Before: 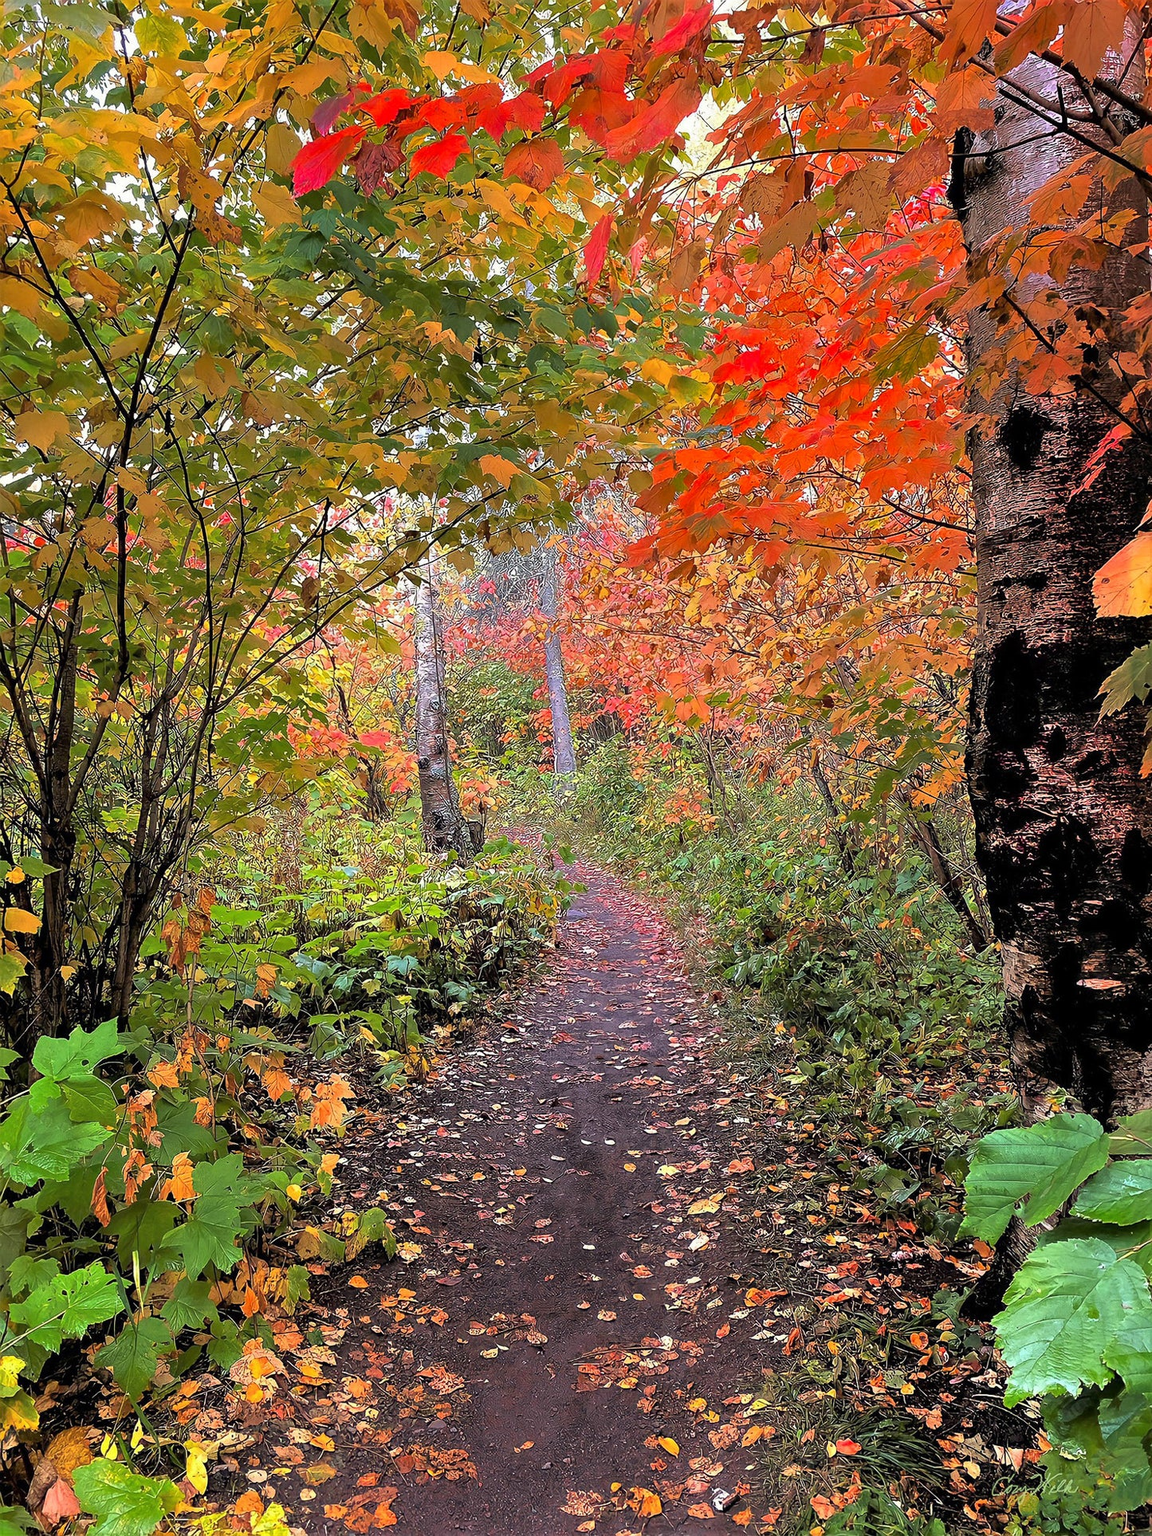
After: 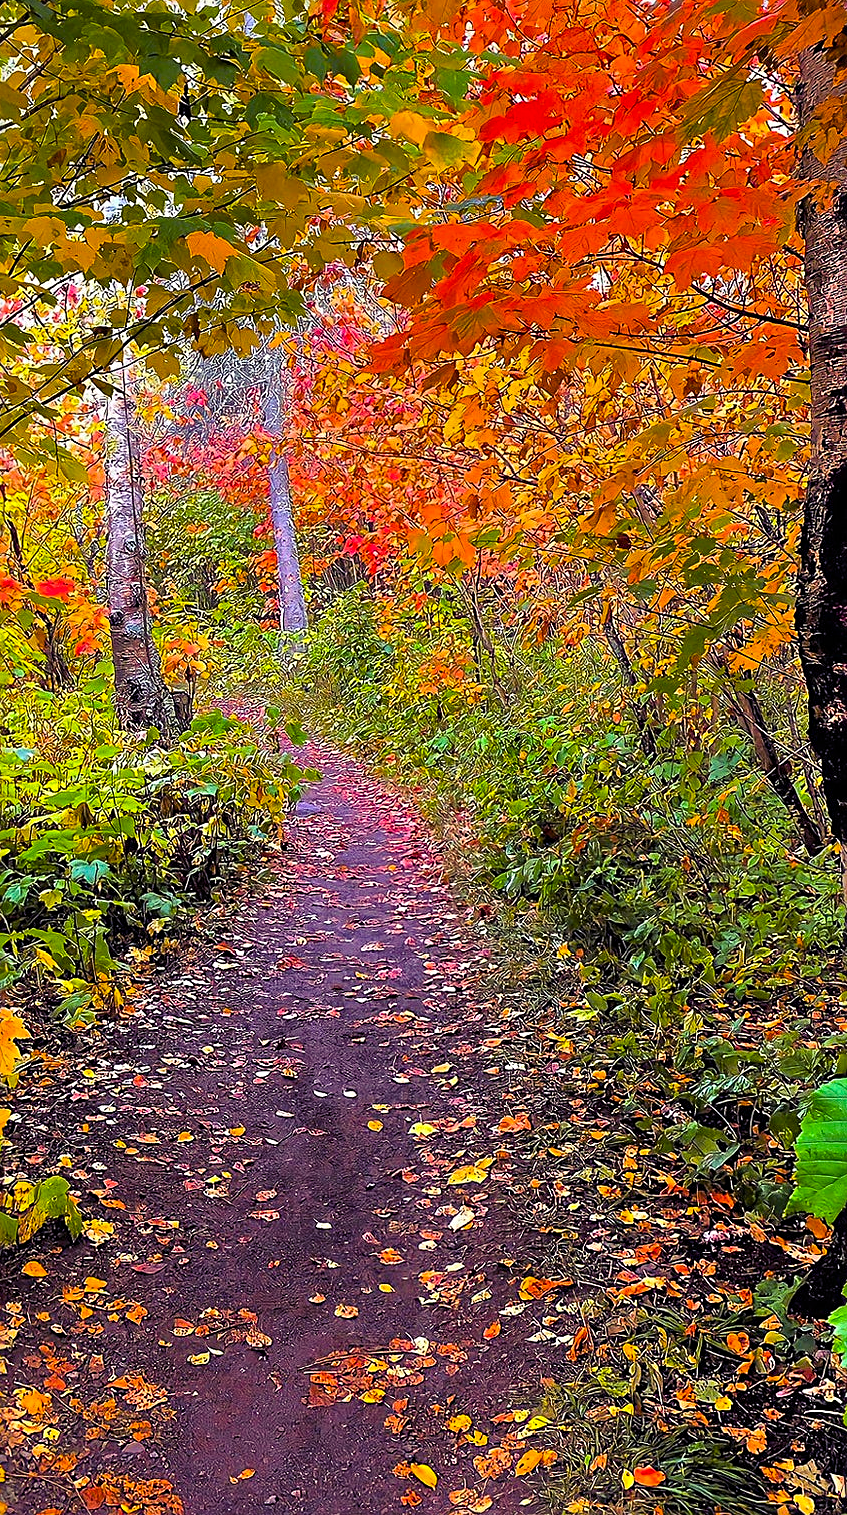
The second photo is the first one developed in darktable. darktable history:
sharpen: on, module defaults
crop and rotate: left 28.723%, top 17.595%, right 12.661%, bottom 3.74%
shadows and highlights: shadows 30.63, highlights -63.03, soften with gaussian
exposure: compensate highlight preservation false
color balance rgb: shadows lift › luminance -21.442%, shadows lift › chroma 9.252%, shadows lift › hue 282.5°, perceptual saturation grading › global saturation 30.601%, global vibrance 50.454%
